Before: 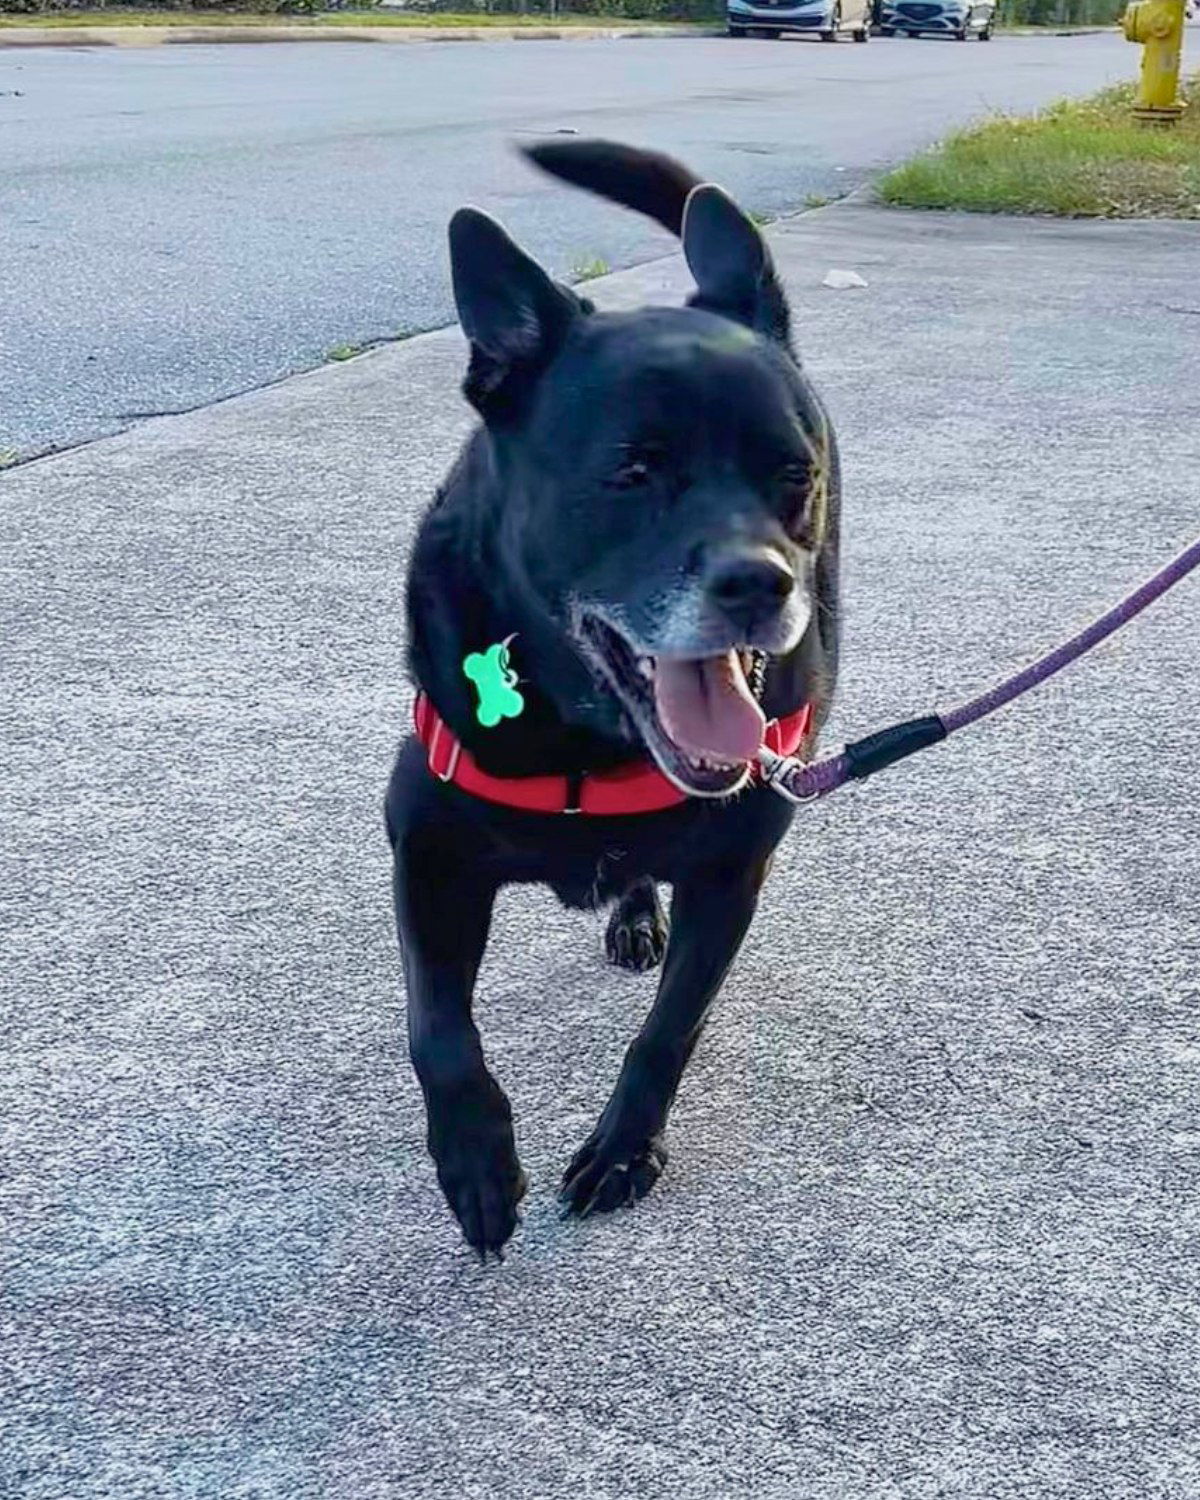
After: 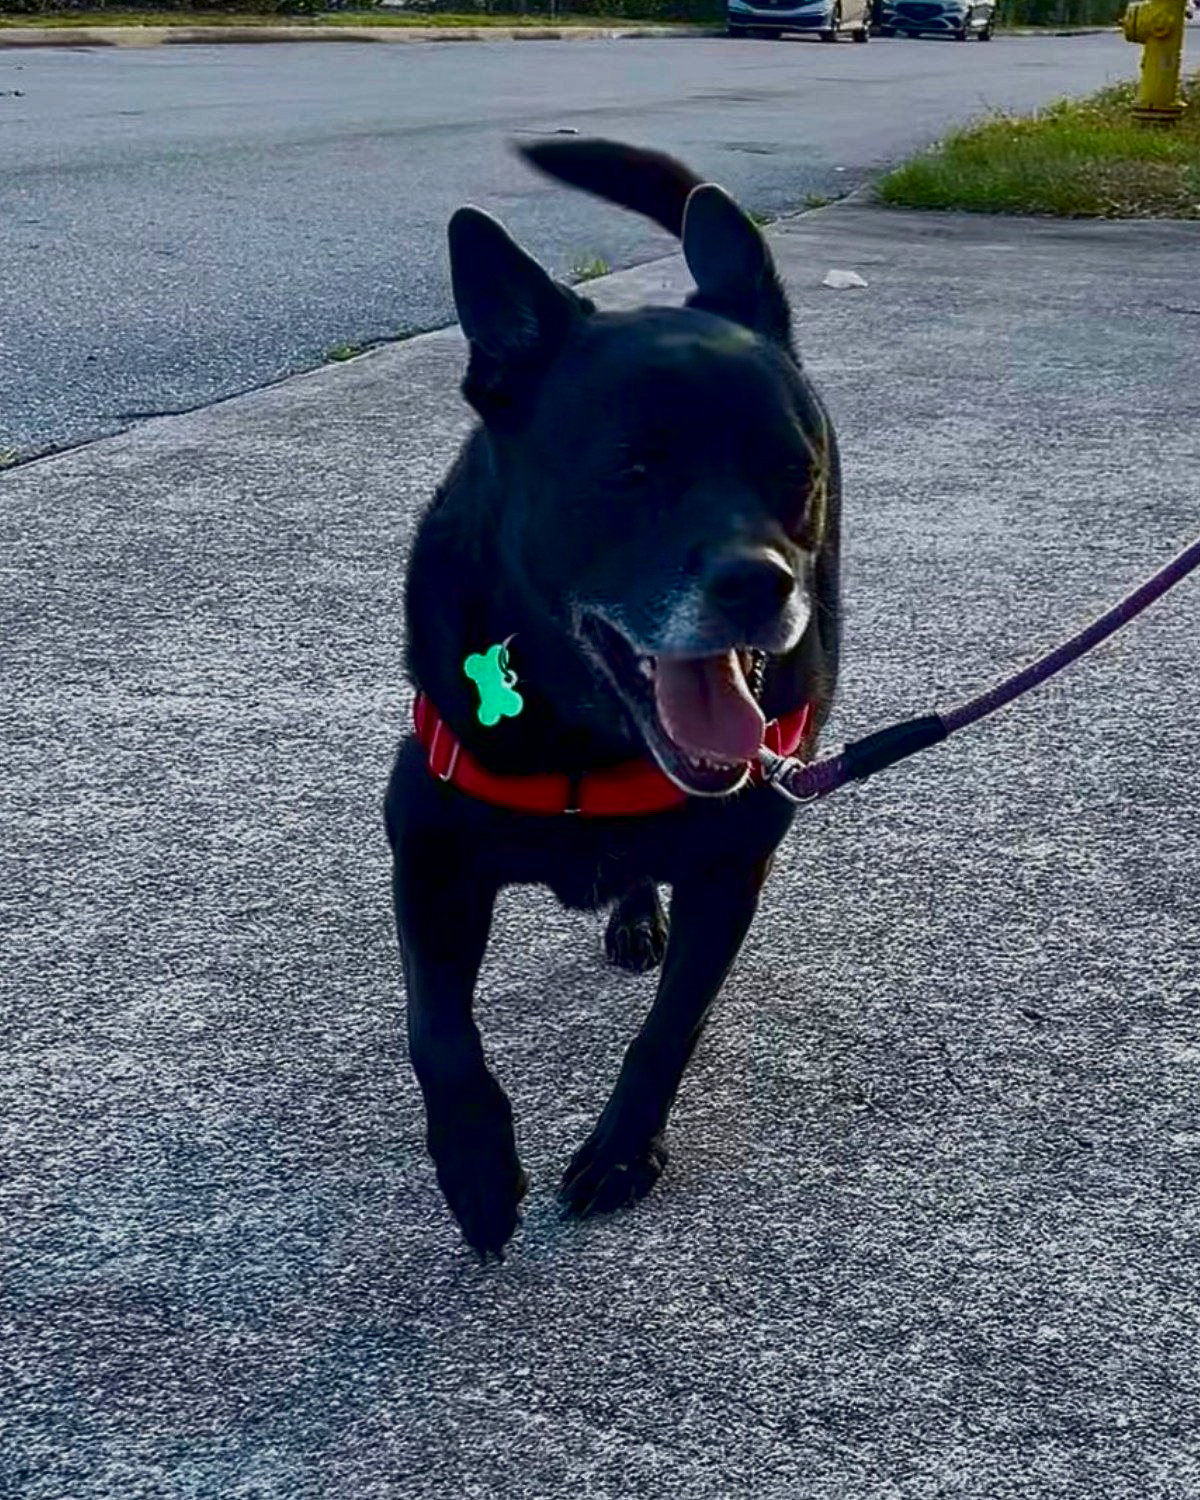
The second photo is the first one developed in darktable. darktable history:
contrast brightness saturation: brightness -0.514
